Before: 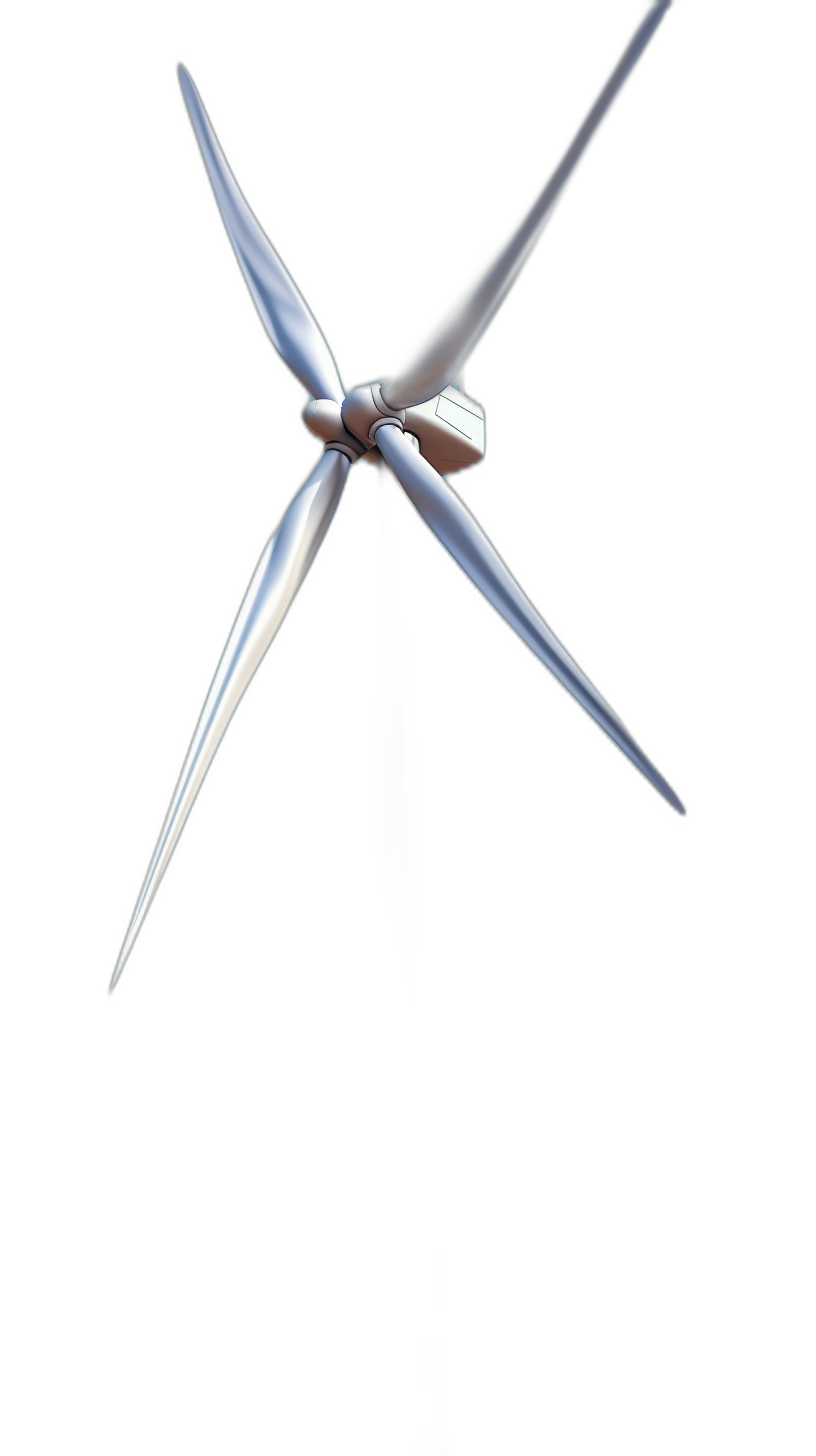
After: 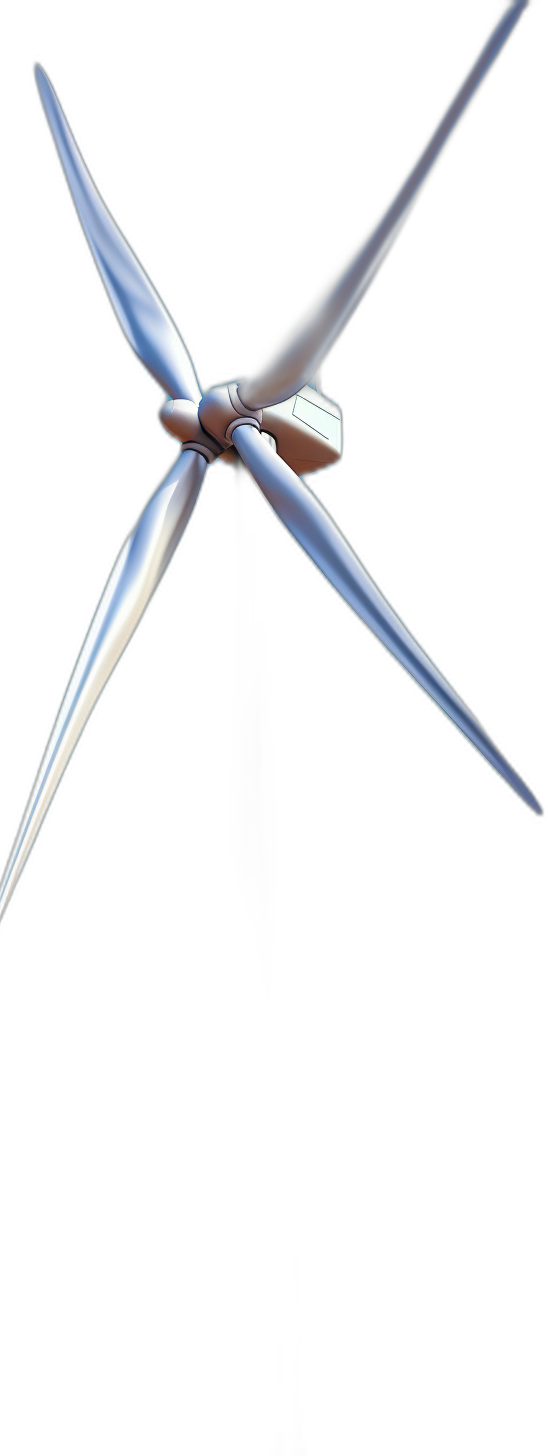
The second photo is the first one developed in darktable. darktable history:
color balance rgb: linear chroma grading › global chroma 16.539%, perceptual saturation grading › global saturation 24.893%
crop and rotate: left 17.539%, right 15.282%
